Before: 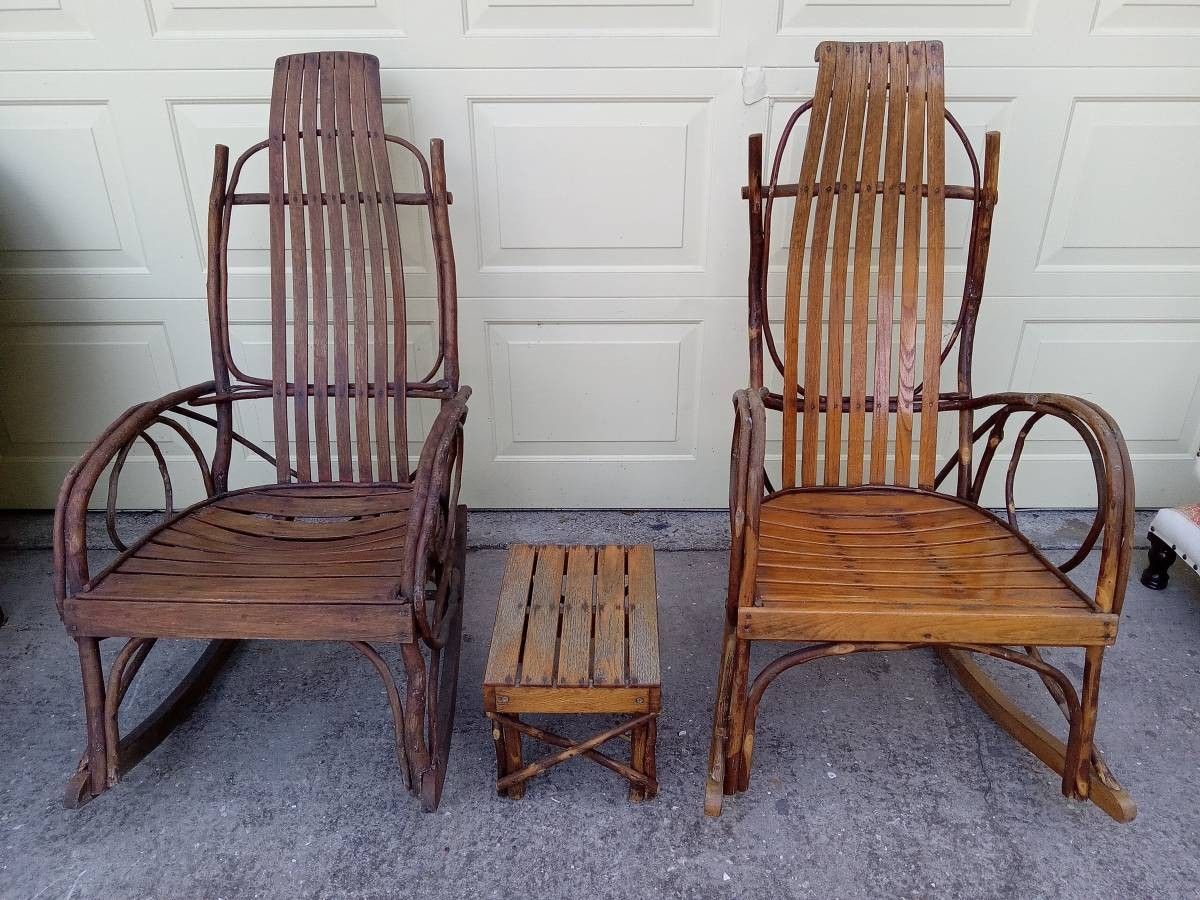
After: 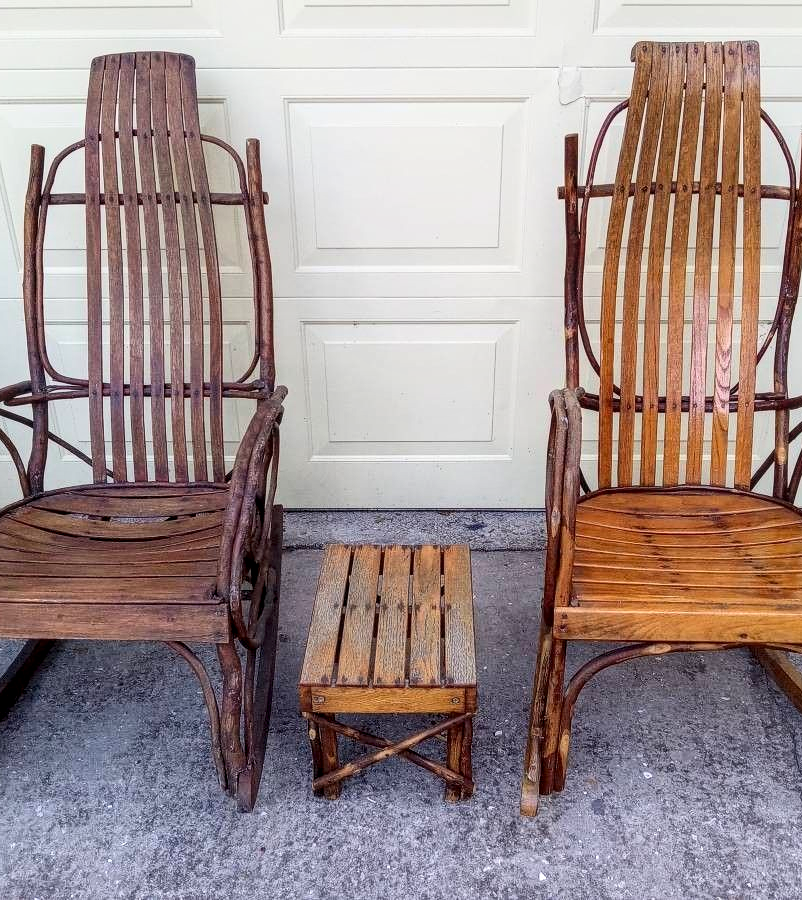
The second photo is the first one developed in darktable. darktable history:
local contrast: highlights 61%, detail 143%, midtone range 0.427
crop: left 15.366%, right 17.776%
contrast brightness saturation: contrast 0.203, brightness 0.168, saturation 0.216
